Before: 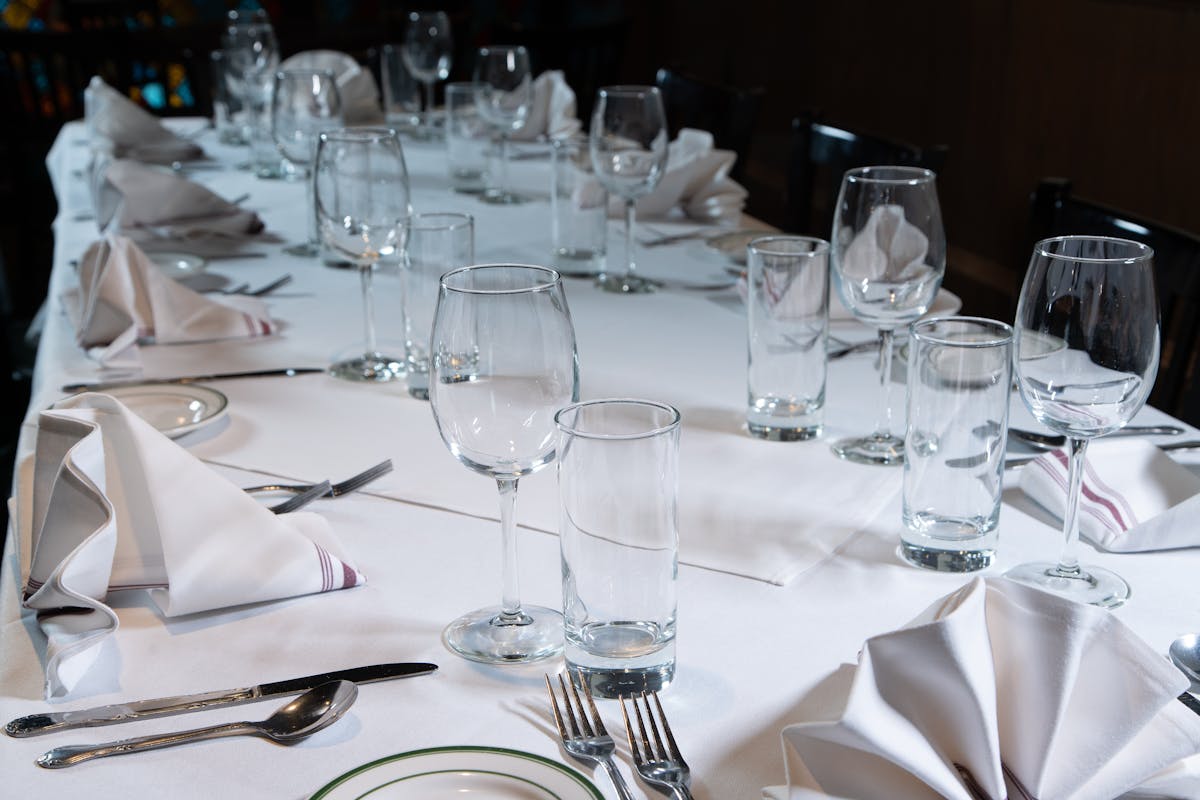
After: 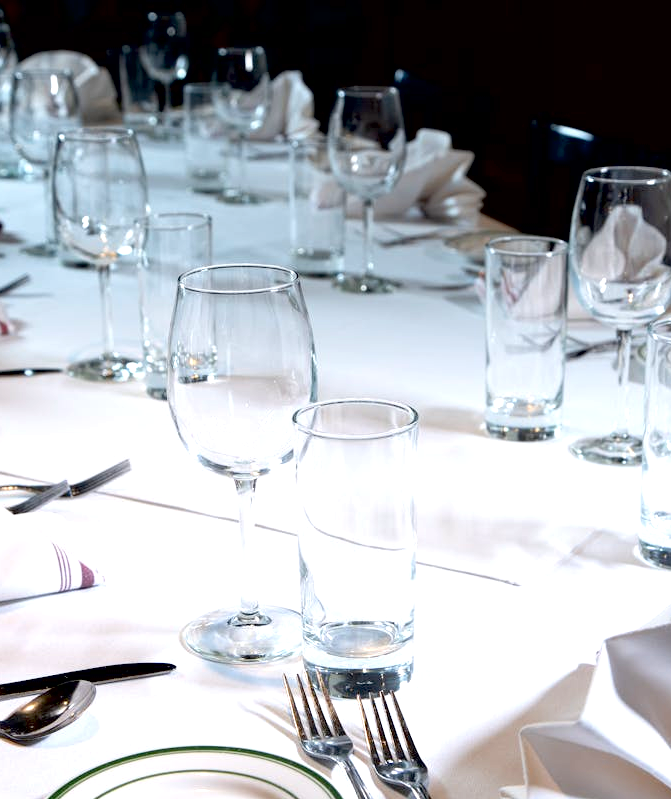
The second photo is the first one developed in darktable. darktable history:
crop: left 21.907%, right 22.098%, bottom 0.011%
contrast brightness saturation: contrast 0.043, saturation 0.071
exposure: black level correction 0.012, exposure 0.691 EV, compensate exposure bias true, compensate highlight preservation false
